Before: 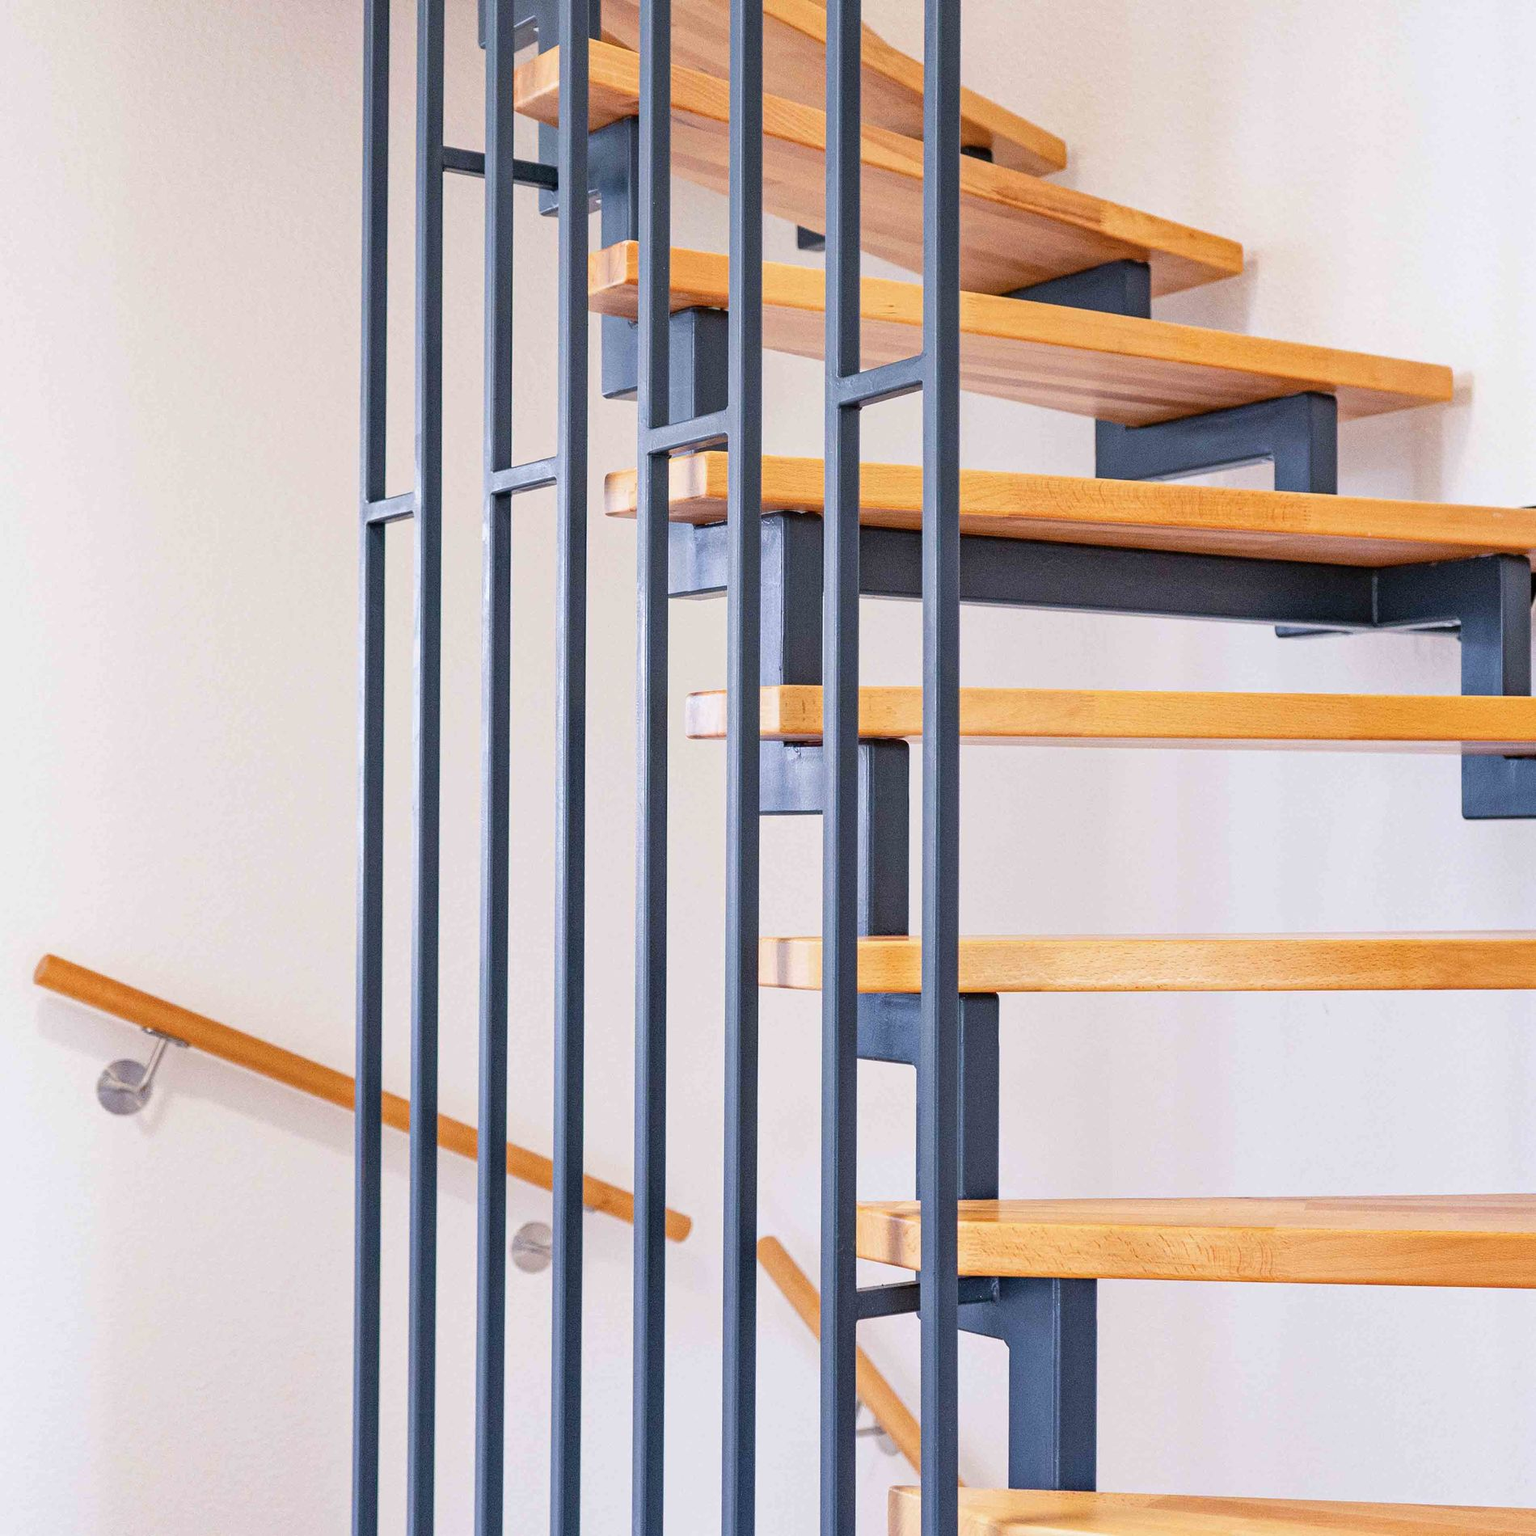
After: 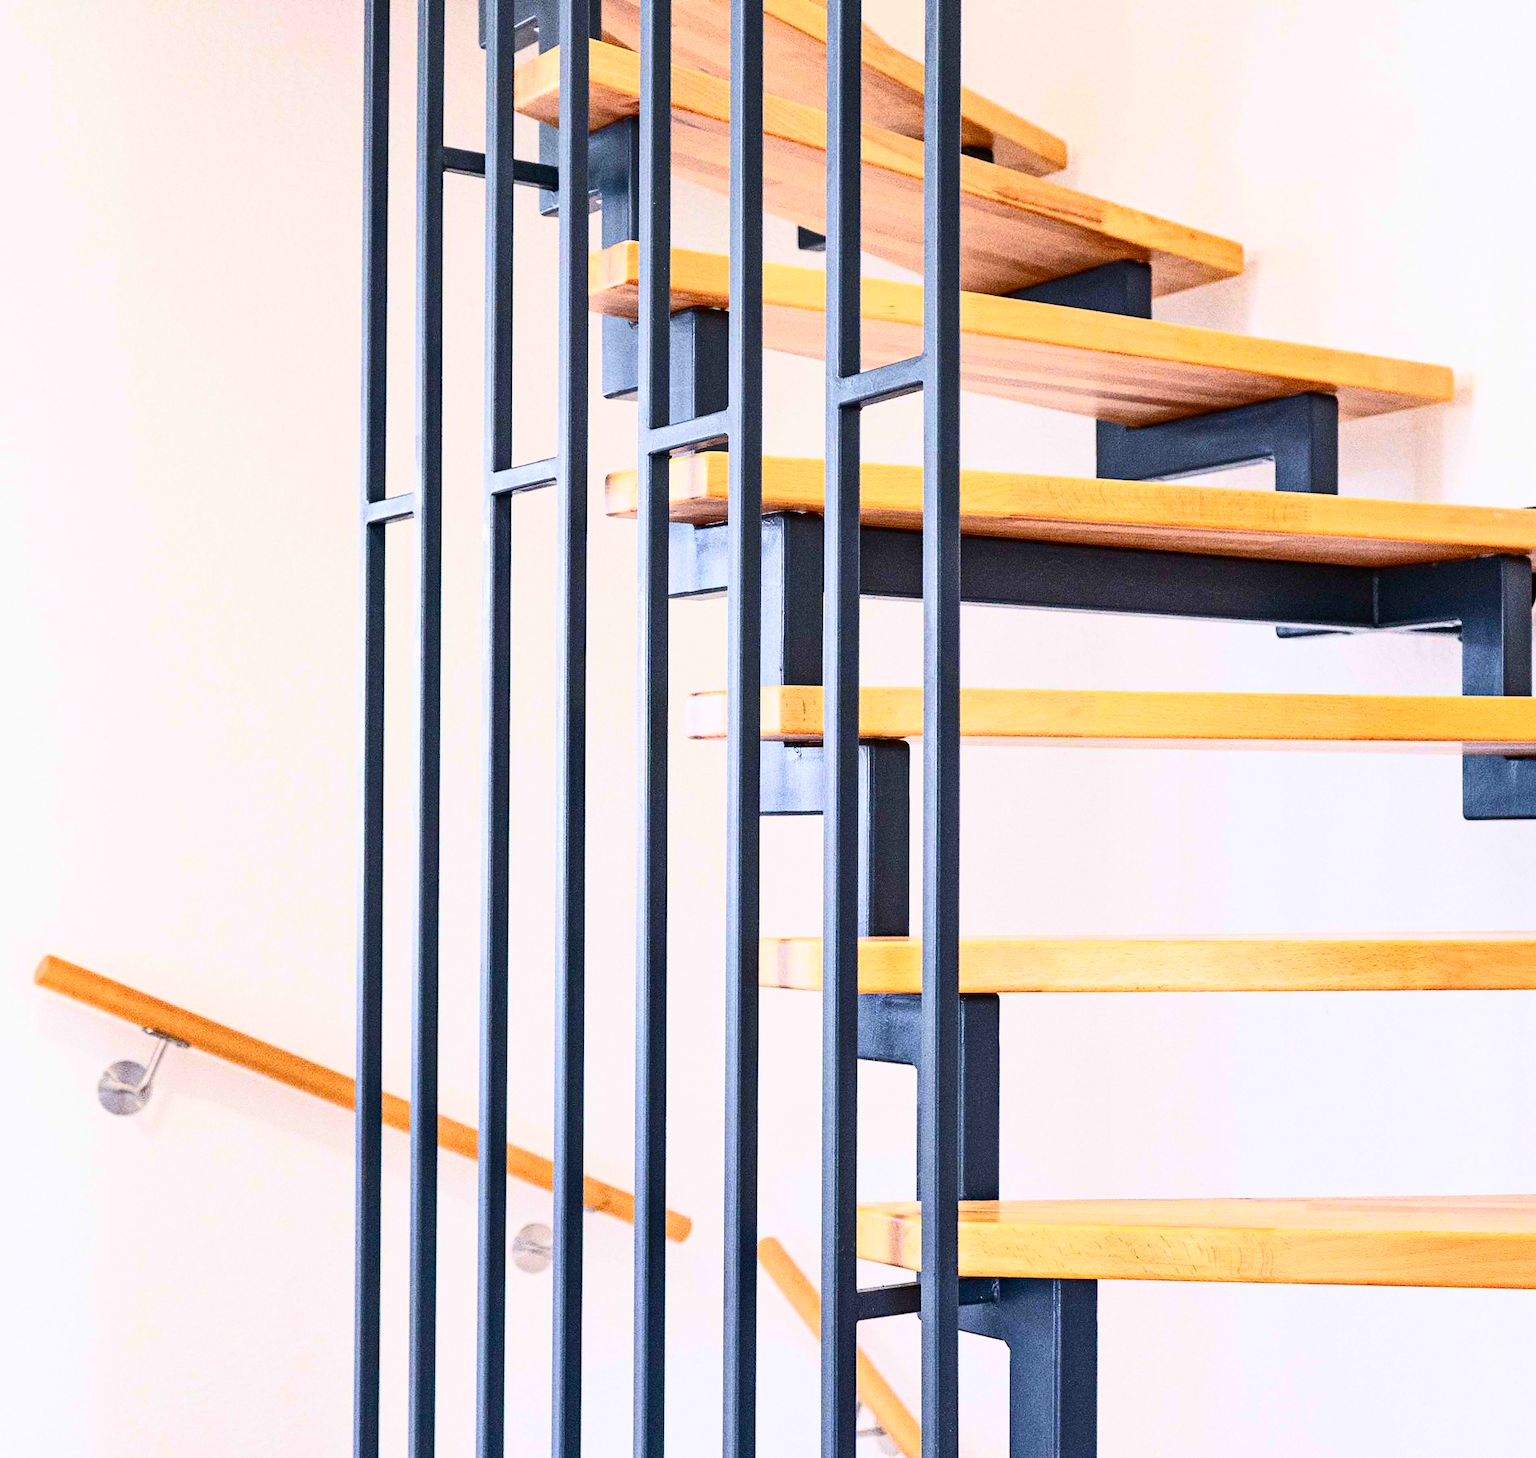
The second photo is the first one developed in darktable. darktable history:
tone equalizer: on, module defaults
crop and rotate: top 0%, bottom 5.097%
grain: coarseness 0.09 ISO
contrast brightness saturation: contrast 0.4, brightness 0.1, saturation 0.21
